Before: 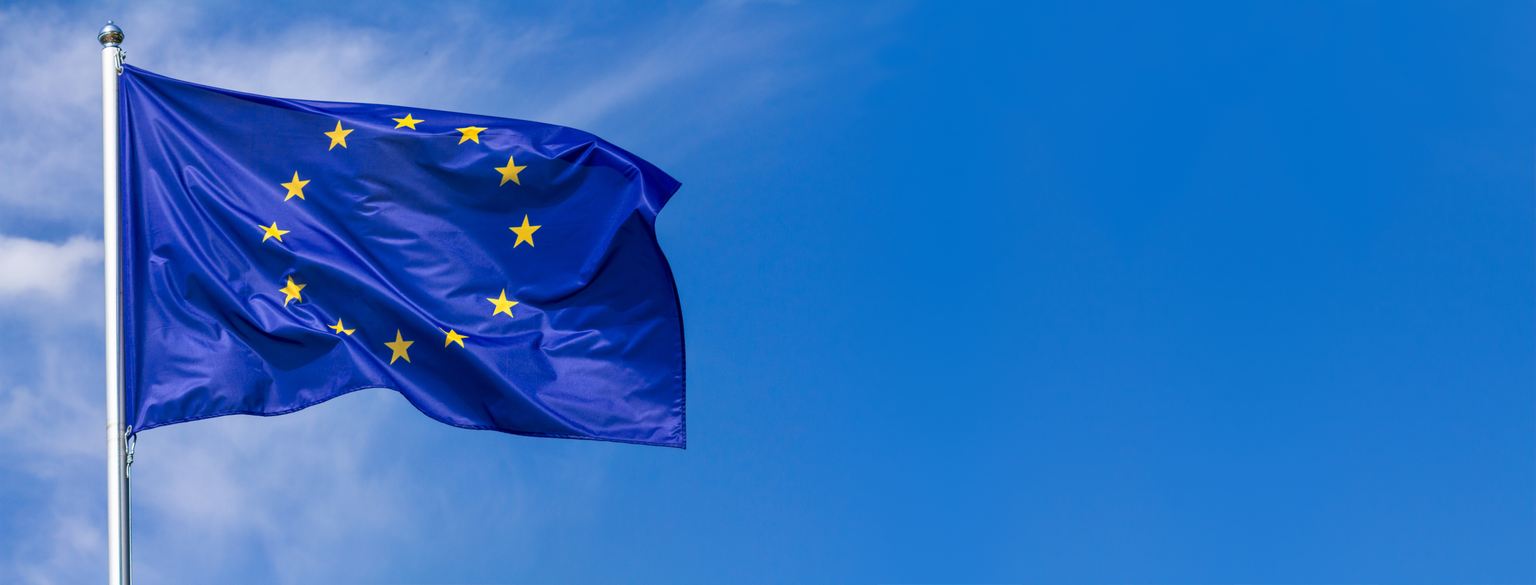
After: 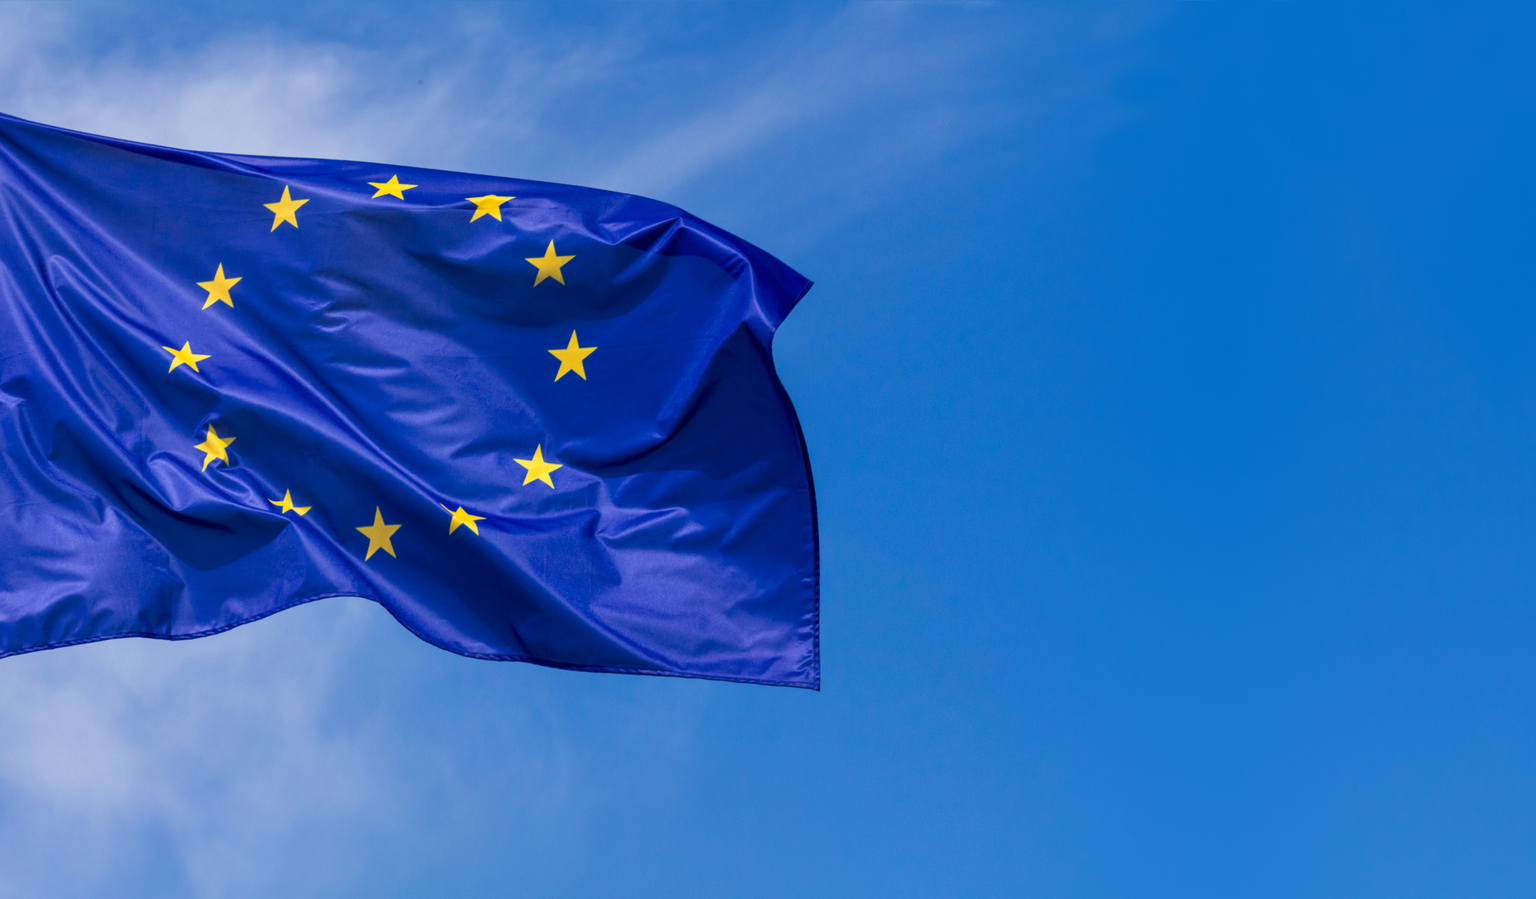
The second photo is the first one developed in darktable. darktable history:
crop and rotate: left 9.972%, right 25%
